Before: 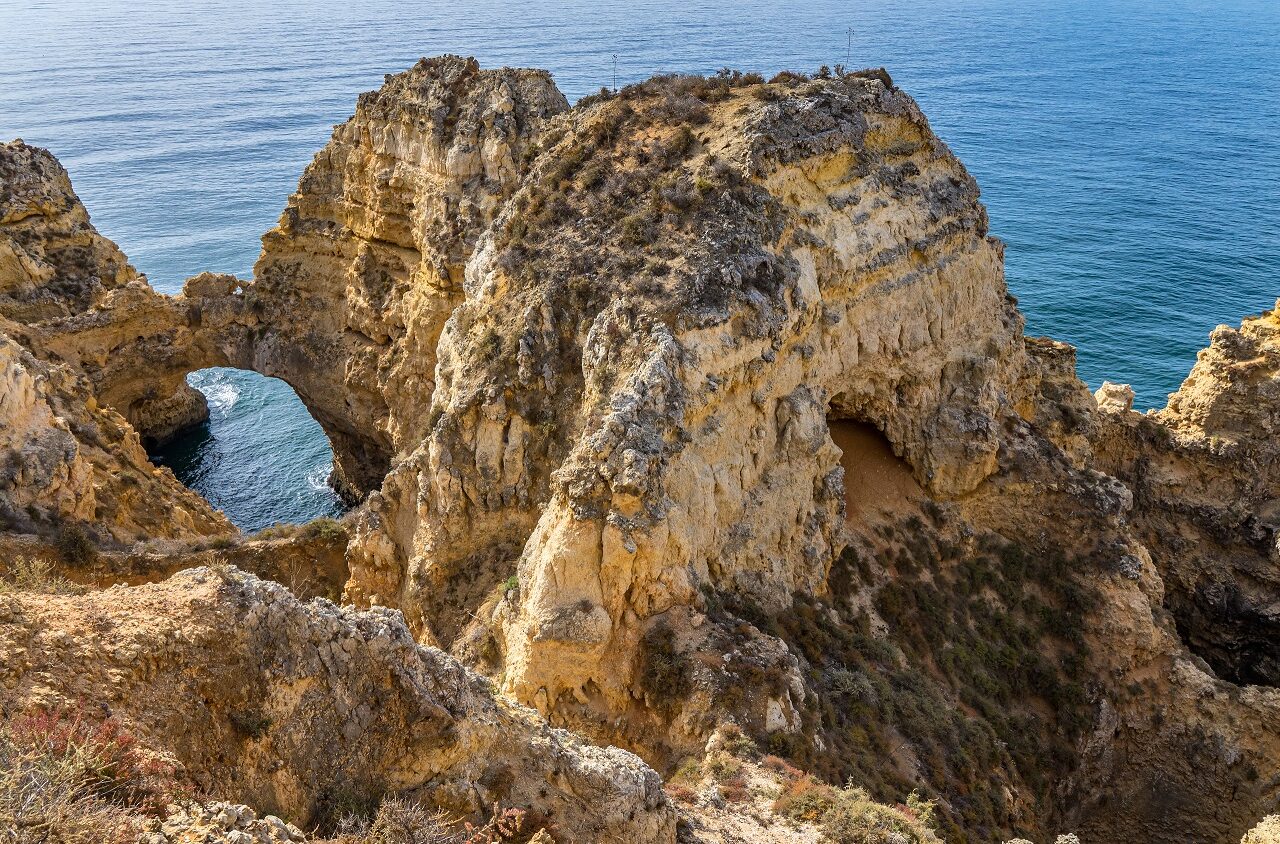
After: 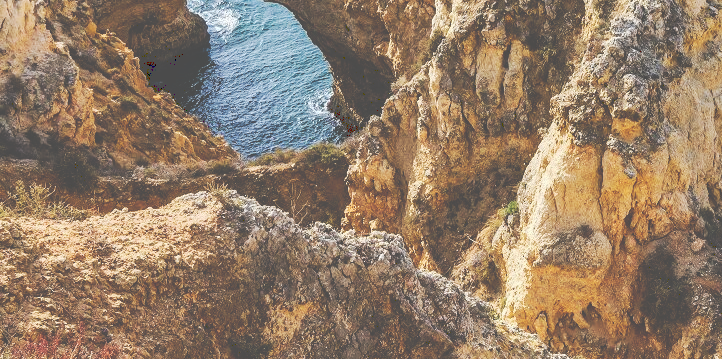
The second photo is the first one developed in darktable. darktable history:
crop: top 44.483%, right 43.593%, bottom 12.892%
tone curve: curves: ch0 [(0, 0) (0.003, 0.319) (0.011, 0.319) (0.025, 0.319) (0.044, 0.323) (0.069, 0.324) (0.1, 0.328) (0.136, 0.329) (0.177, 0.337) (0.224, 0.351) (0.277, 0.373) (0.335, 0.413) (0.399, 0.458) (0.468, 0.533) (0.543, 0.617) (0.623, 0.71) (0.709, 0.783) (0.801, 0.849) (0.898, 0.911) (1, 1)], preserve colors none
shadows and highlights: shadows 53, soften with gaussian
